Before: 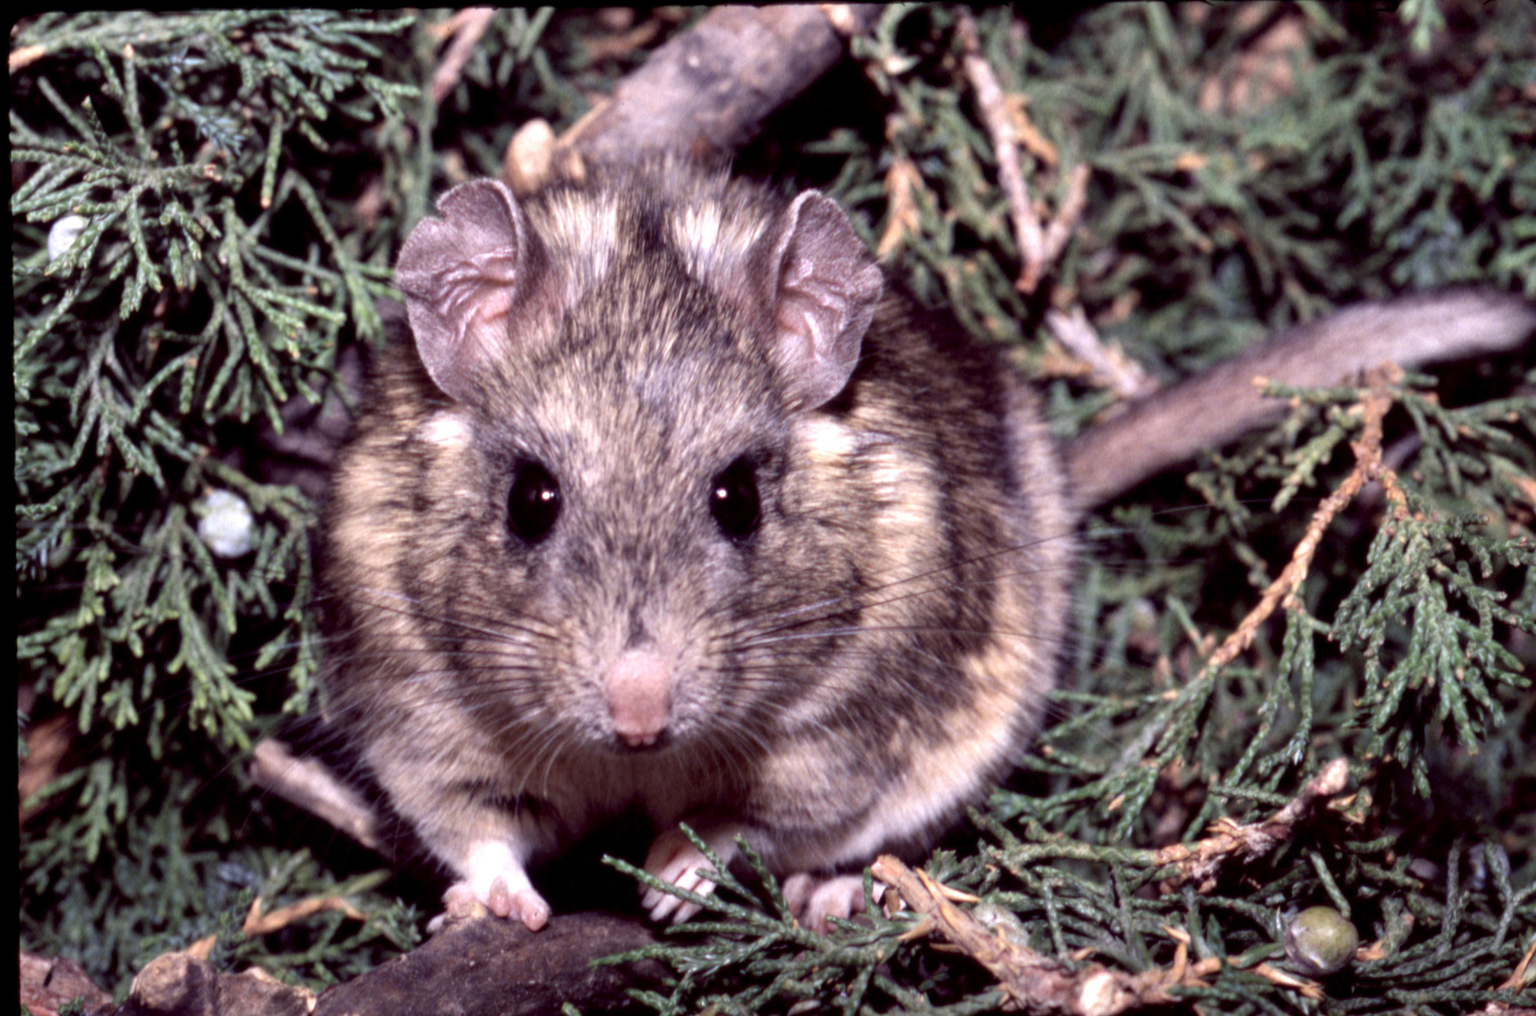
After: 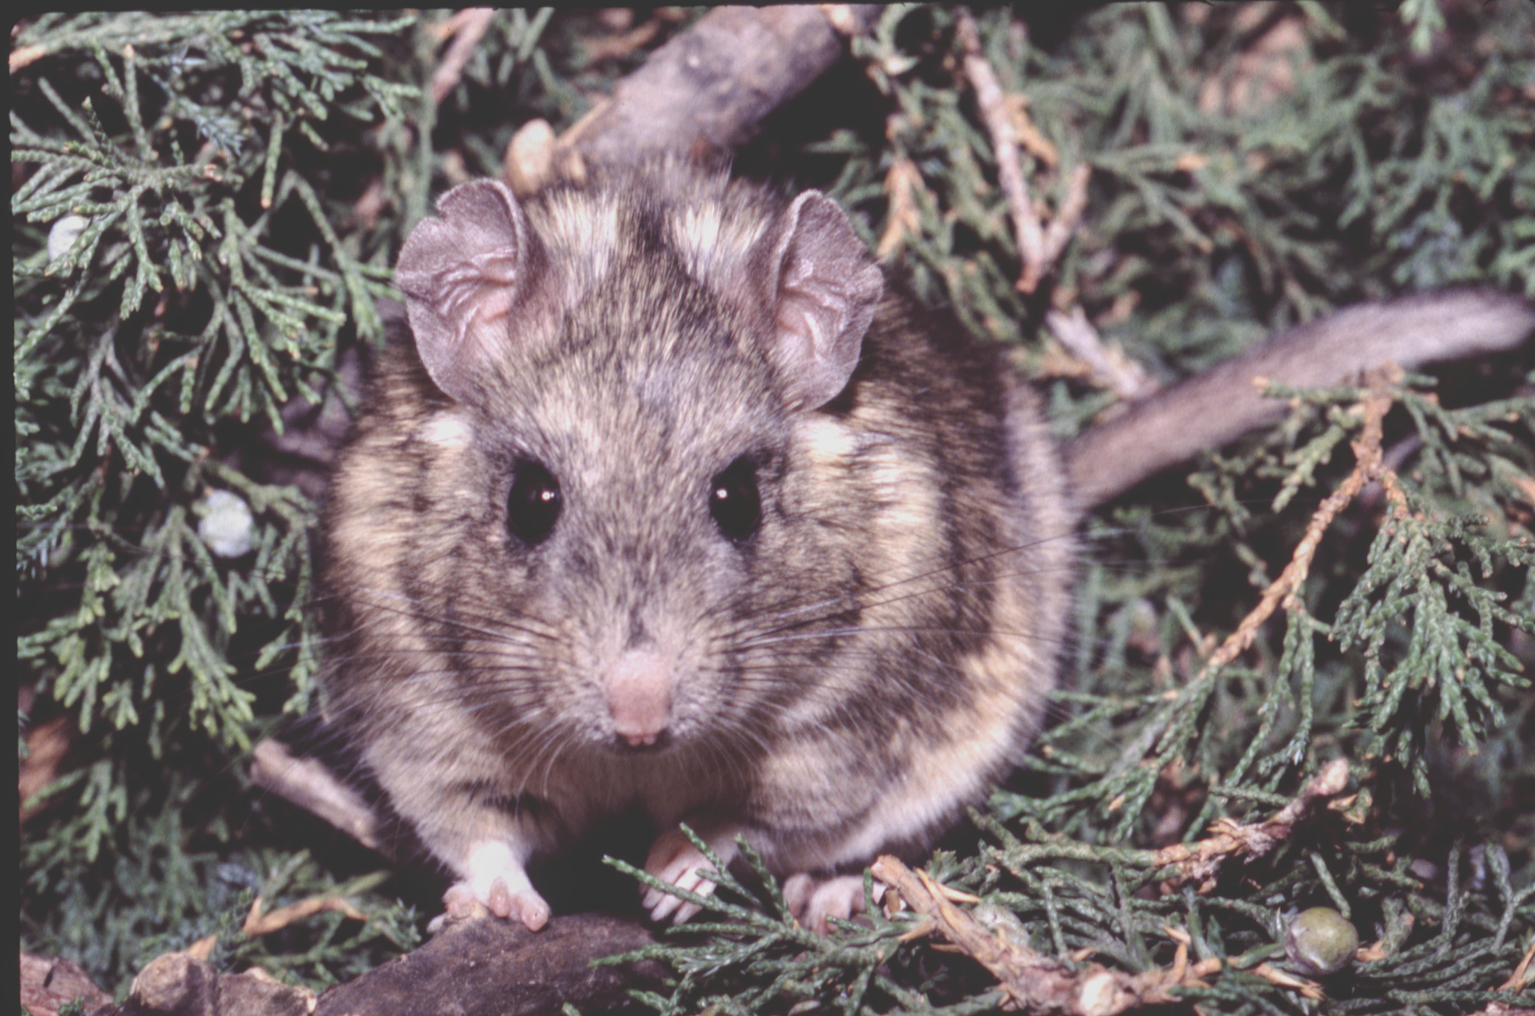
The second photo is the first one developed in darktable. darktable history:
exposure: black level correction -0.037, exposure -0.496 EV, compensate exposure bias true, compensate highlight preservation false
local contrast: detail 109%
tone curve: curves: ch0 [(0, 0) (0.051, 0.047) (0.102, 0.099) (0.228, 0.275) (0.432, 0.535) (0.695, 0.778) (0.908, 0.946) (1, 1)]; ch1 [(0, 0) (0.339, 0.298) (0.402, 0.363) (0.453, 0.421) (0.483, 0.469) (0.494, 0.493) (0.504, 0.501) (0.527, 0.538) (0.563, 0.595) (0.597, 0.632) (1, 1)]; ch2 [(0, 0) (0.48, 0.48) (0.504, 0.5) (0.539, 0.554) (0.59, 0.63) (0.642, 0.684) (0.824, 0.815) (1, 1)], preserve colors none
